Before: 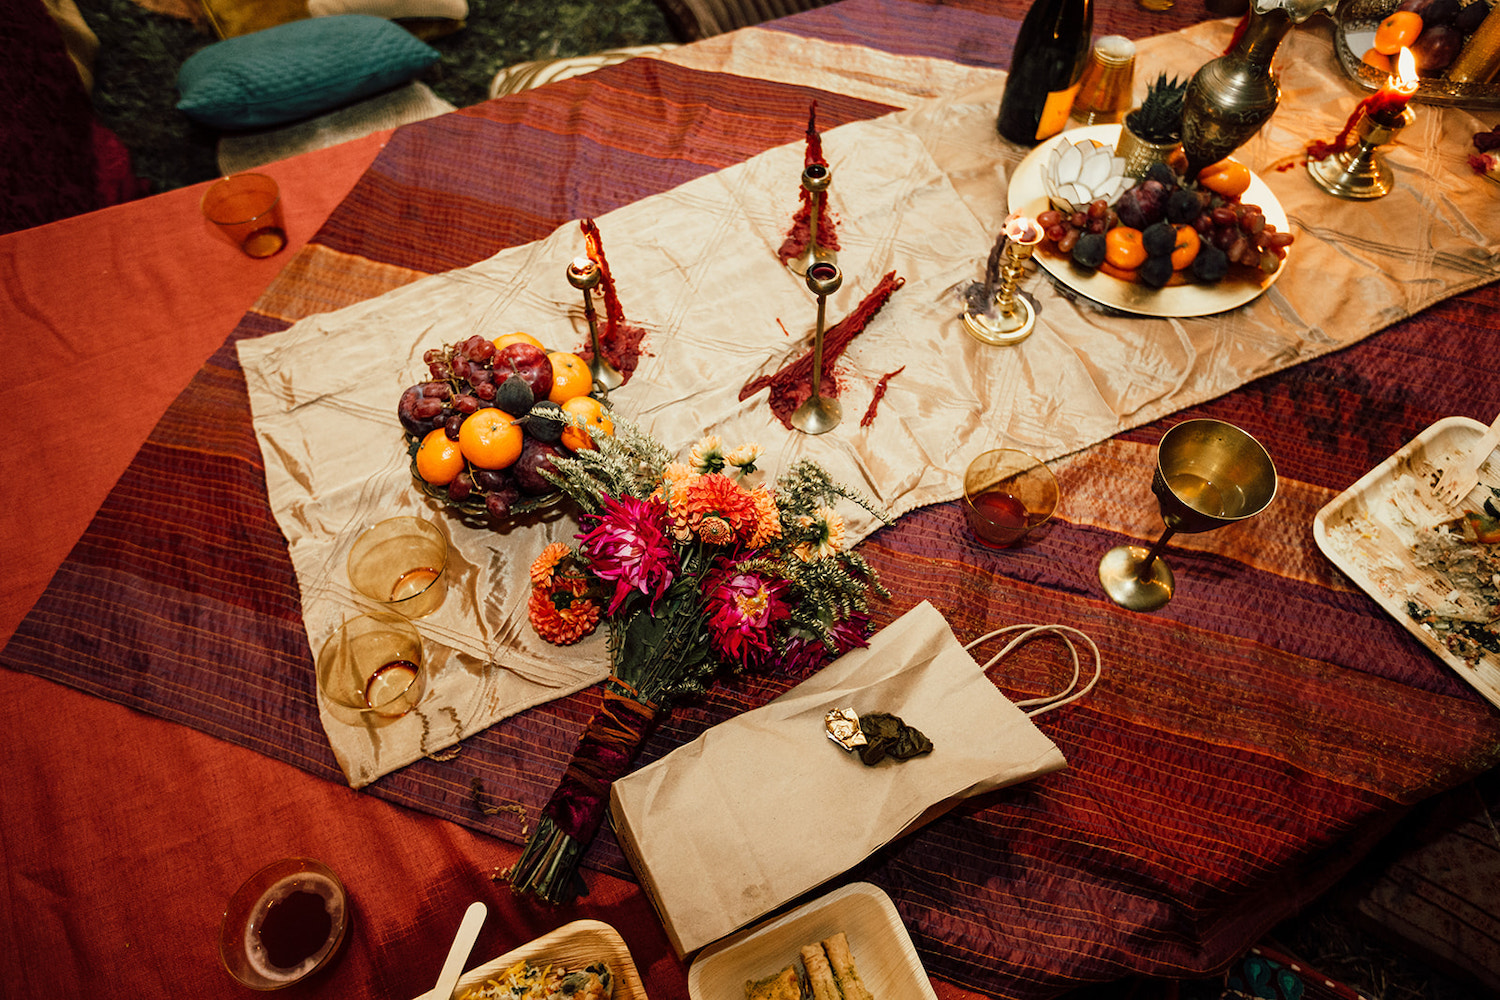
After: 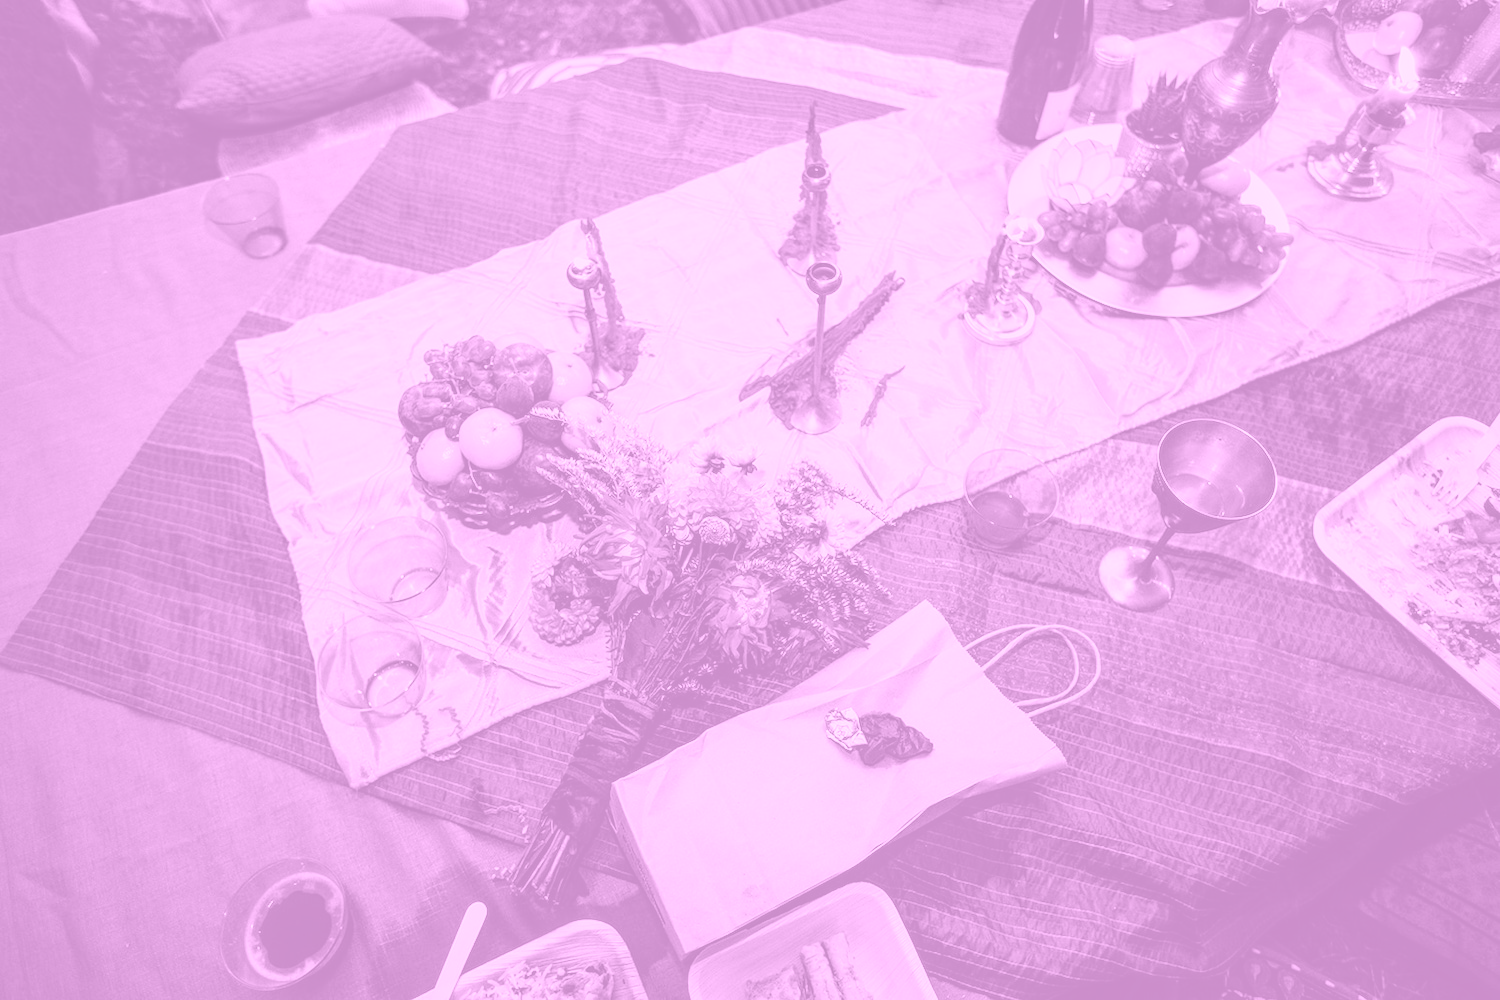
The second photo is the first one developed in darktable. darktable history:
local contrast: highlights 83%, shadows 81%
colorize: hue 331.2°, saturation 69%, source mix 30.28%, lightness 69.02%, version 1
